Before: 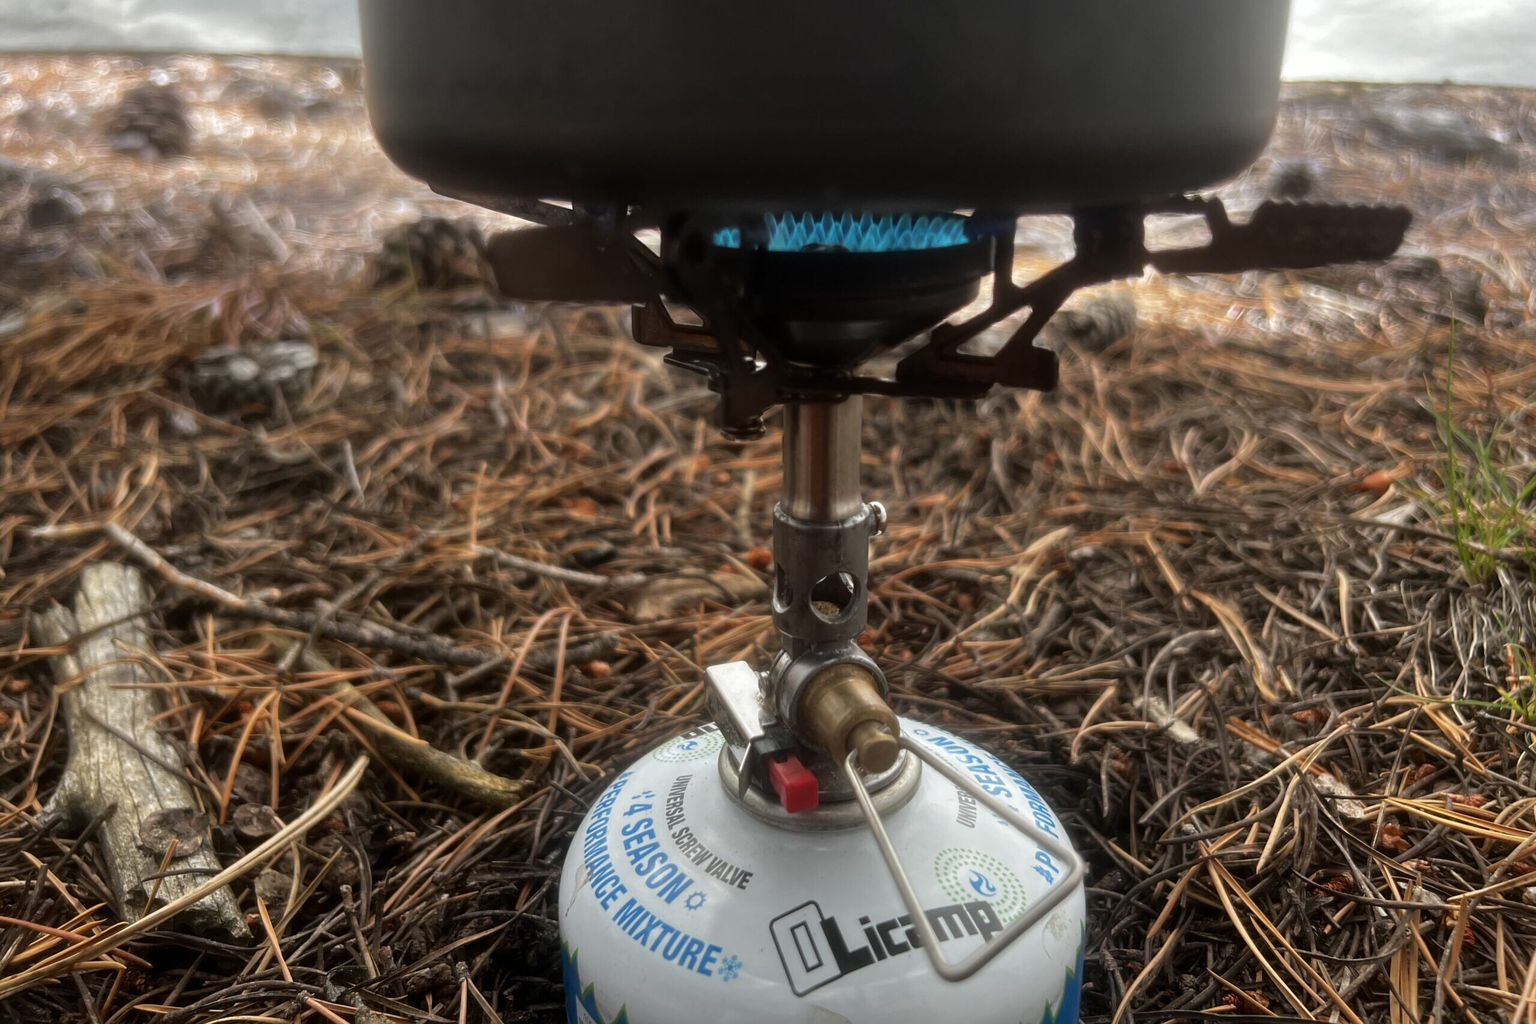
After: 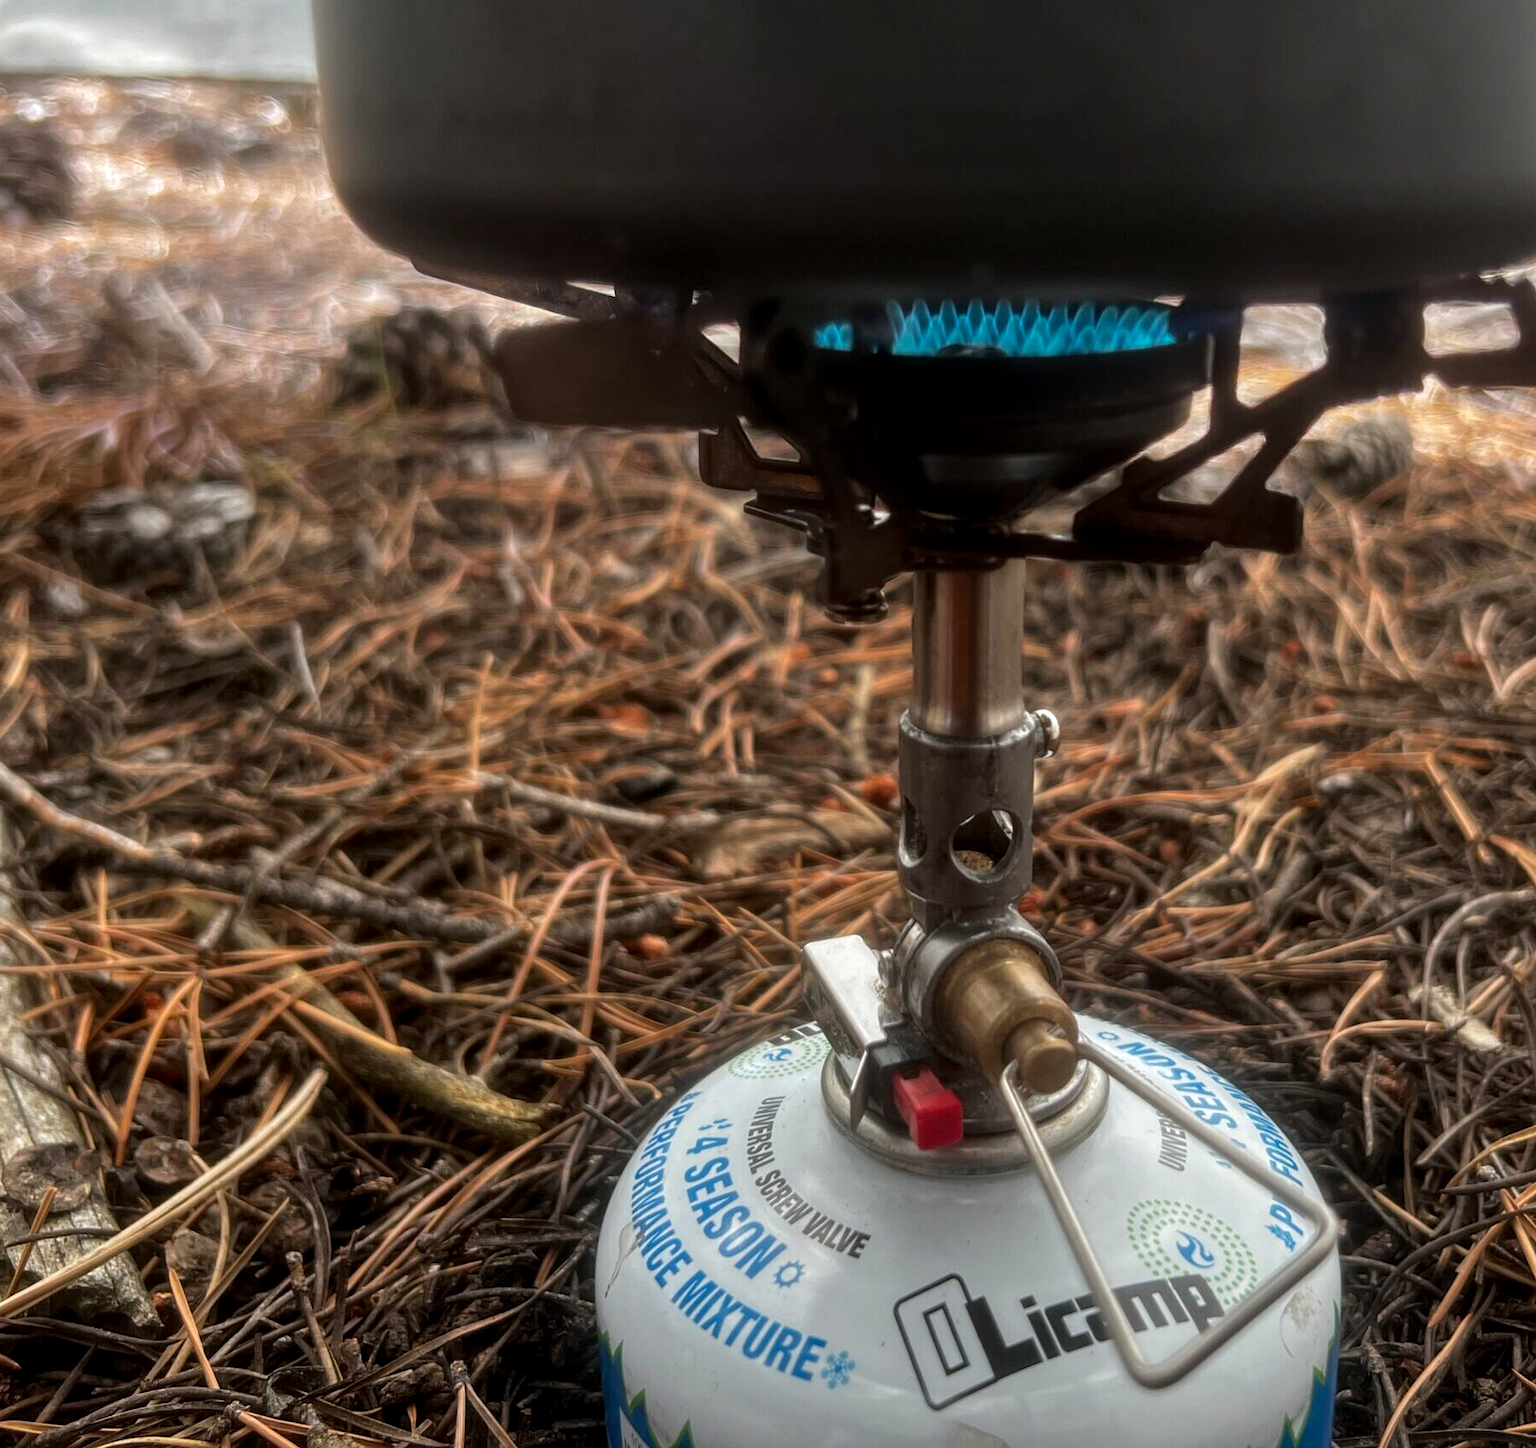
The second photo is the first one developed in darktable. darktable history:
local contrast: on, module defaults
crop and rotate: left 8.991%, right 20.339%
